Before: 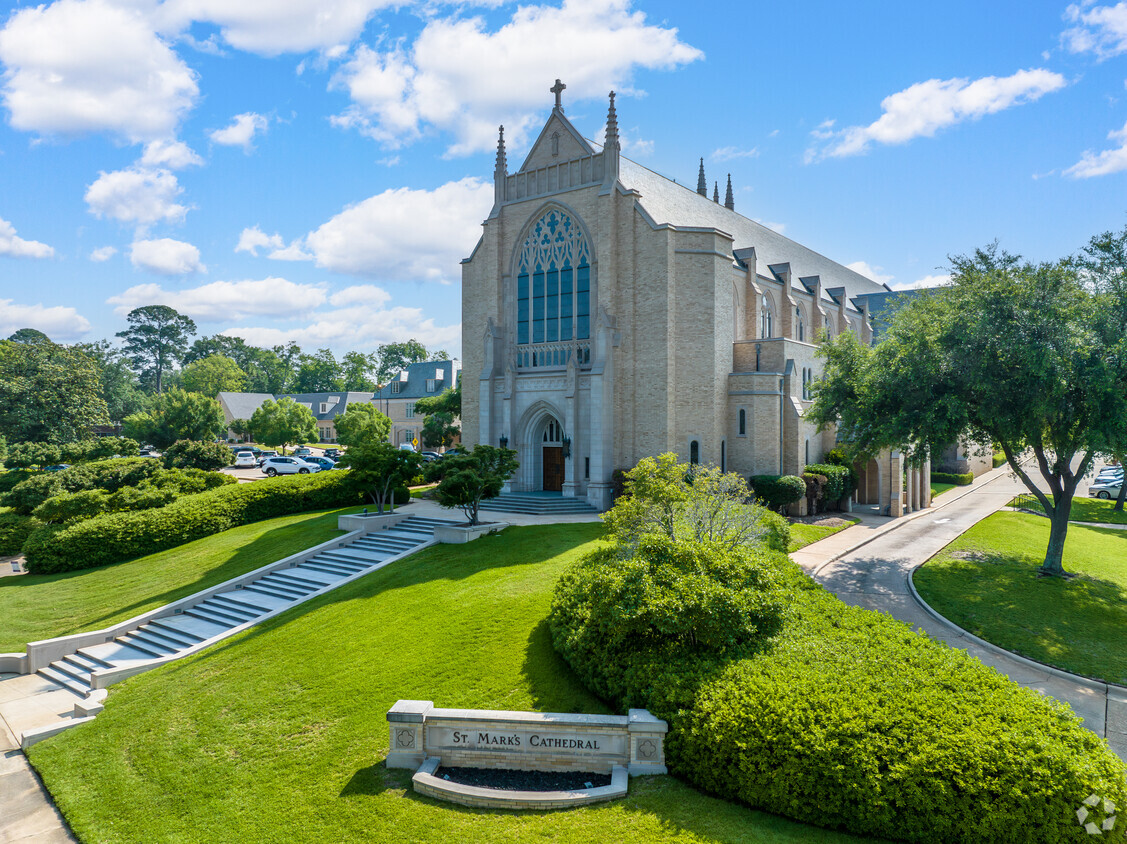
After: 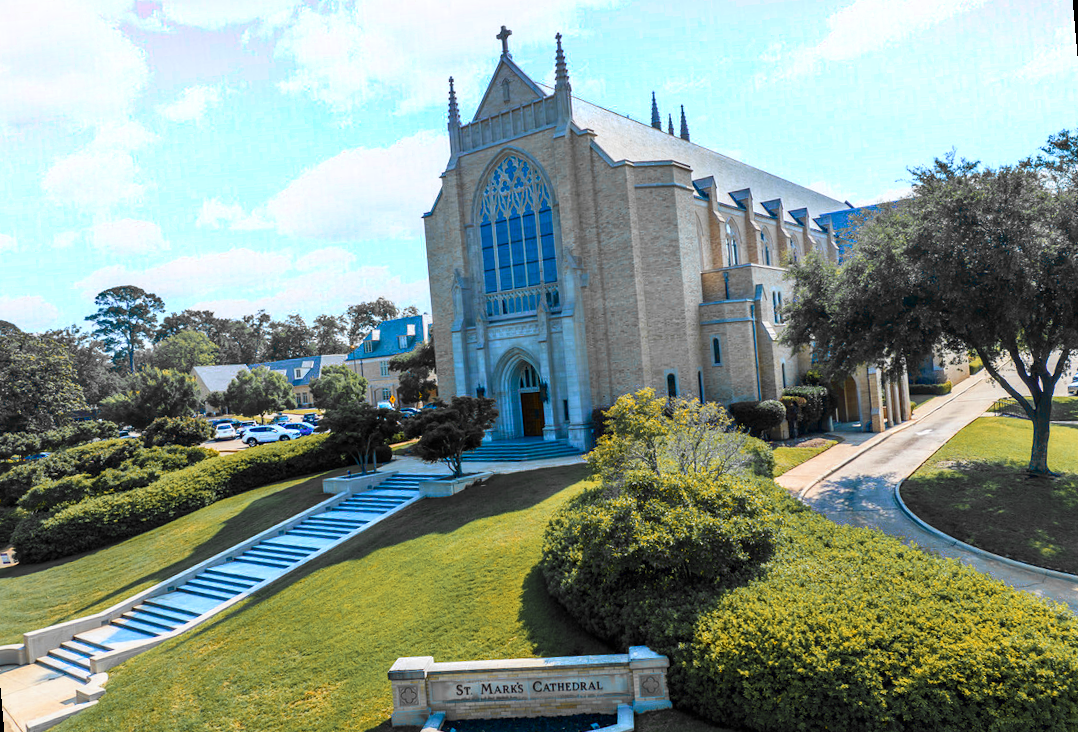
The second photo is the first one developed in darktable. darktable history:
contrast brightness saturation: contrast 0.16, saturation 0.32
rotate and perspective: rotation -5°, crop left 0.05, crop right 0.952, crop top 0.11, crop bottom 0.89
color zones: curves: ch0 [(0, 0.363) (0.128, 0.373) (0.25, 0.5) (0.402, 0.407) (0.521, 0.525) (0.63, 0.559) (0.729, 0.662) (0.867, 0.471)]; ch1 [(0, 0.515) (0.136, 0.618) (0.25, 0.5) (0.378, 0) (0.516, 0) (0.622, 0.593) (0.737, 0.819) (0.87, 0.593)]; ch2 [(0, 0.529) (0.128, 0.471) (0.282, 0.451) (0.386, 0.662) (0.516, 0.525) (0.633, 0.554) (0.75, 0.62) (0.875, 0.441)]
